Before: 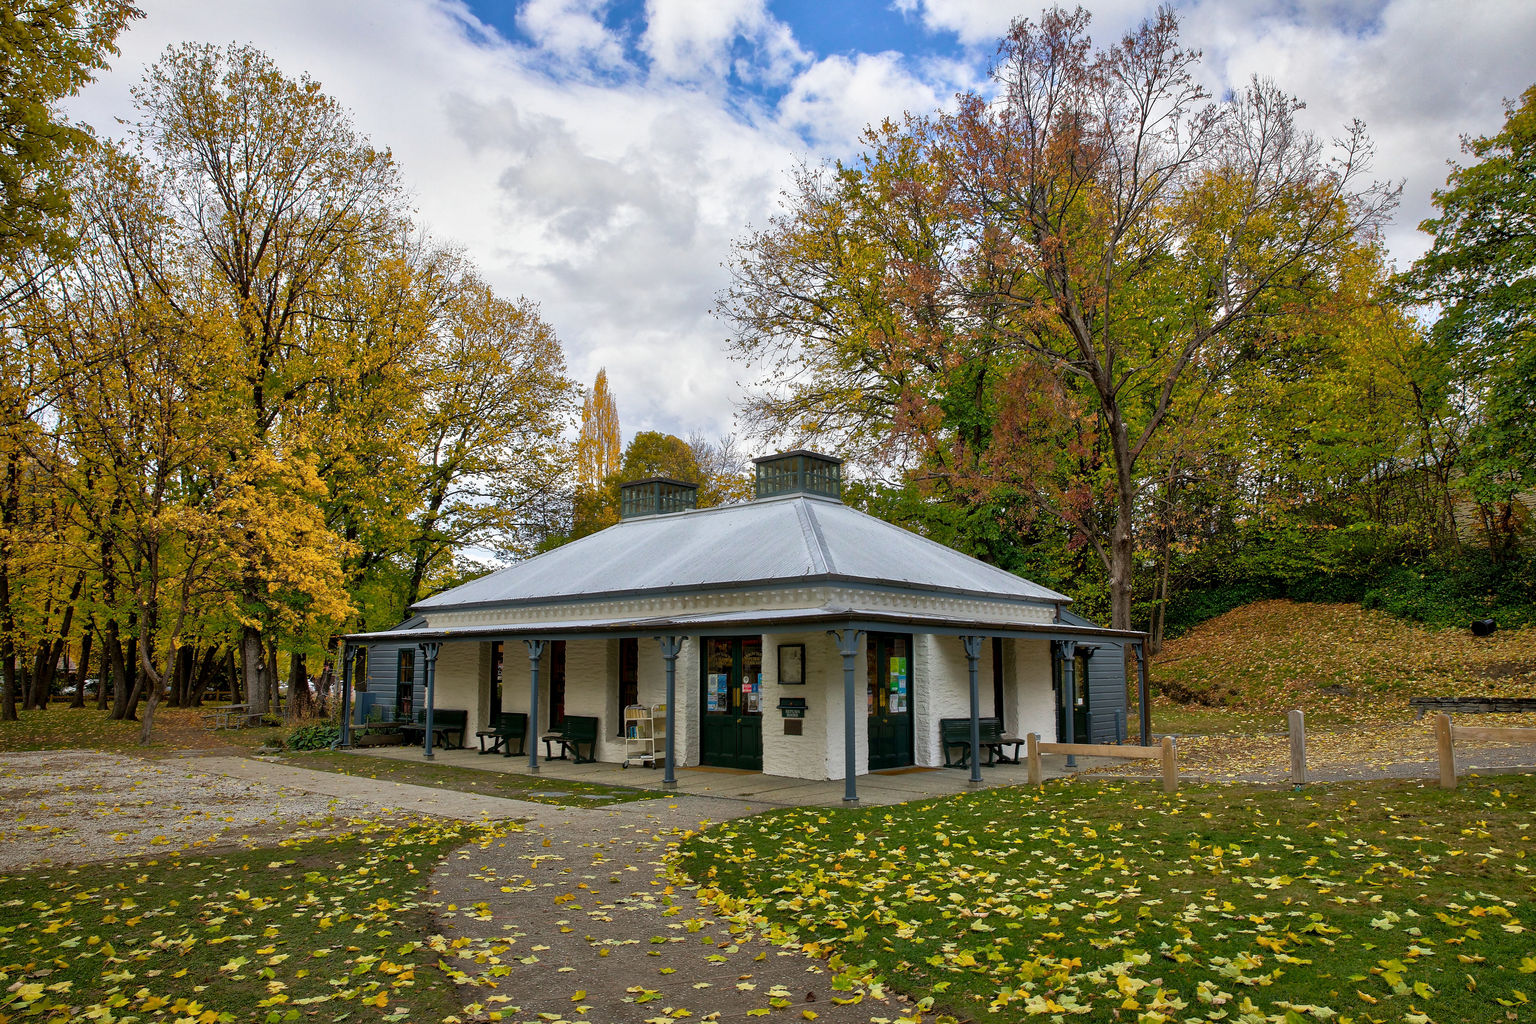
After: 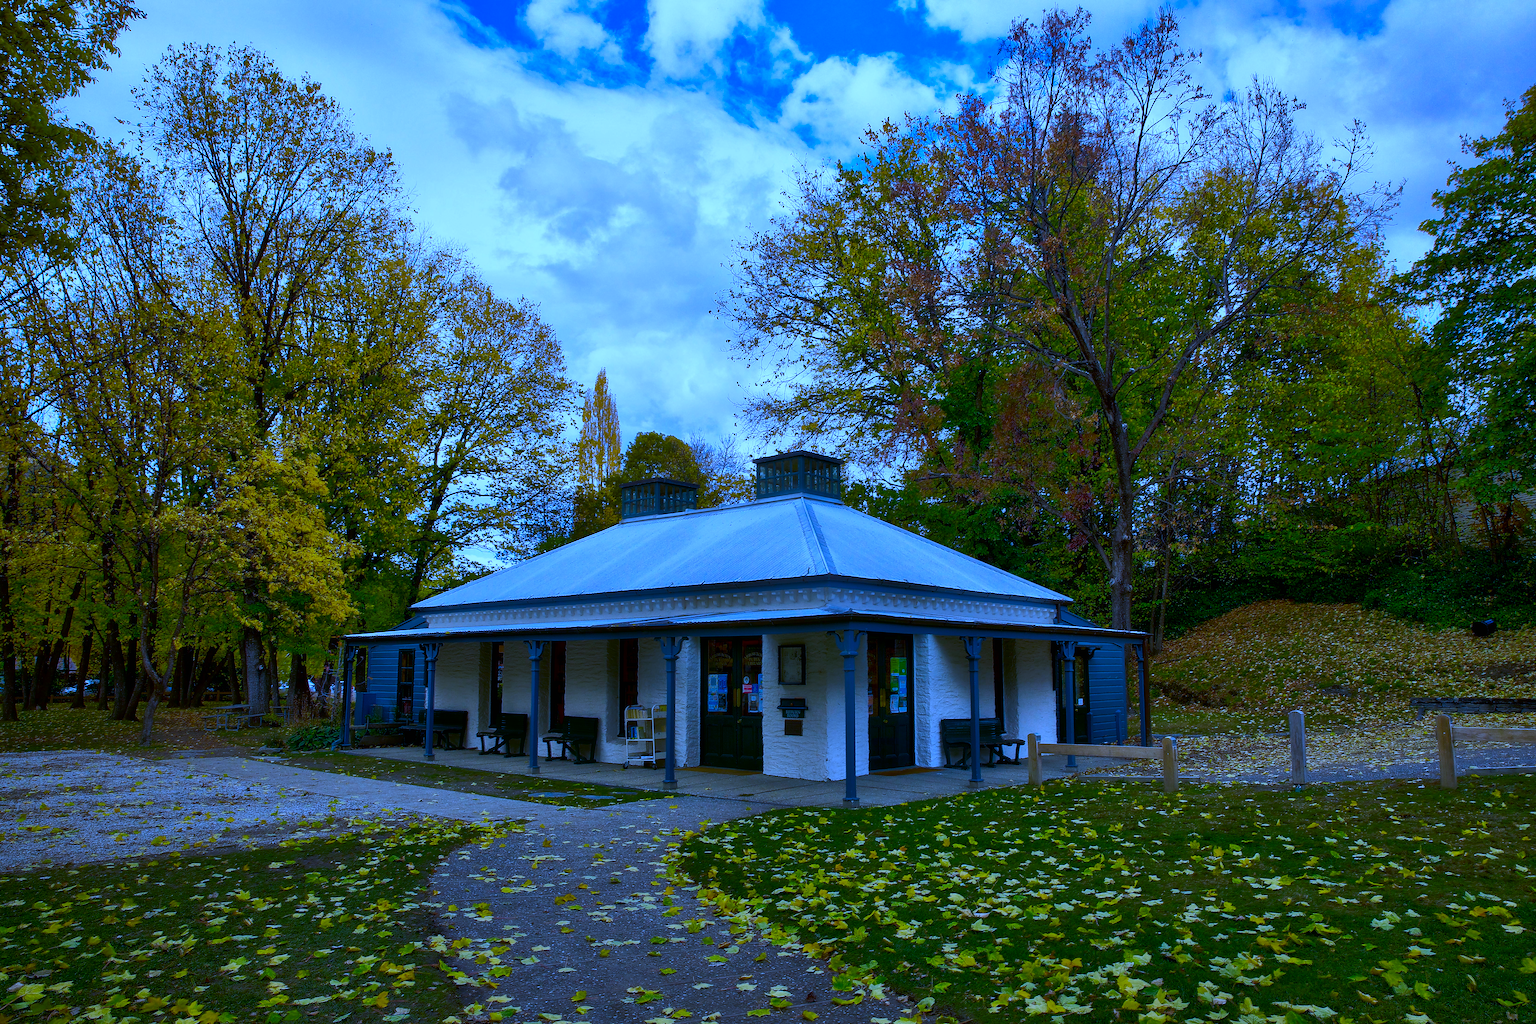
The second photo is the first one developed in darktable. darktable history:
contrast brightness saturation: brightness -0.25, saturation 0.2
contrast equalizer: y [[0.5, 0.488, 0.462, 0.461, 0.491, 0.5], [0.5 ×6], [0.5 ×6], [0 ×6], [0 ×6]]
white balance: red 0.766, blue 1.537
